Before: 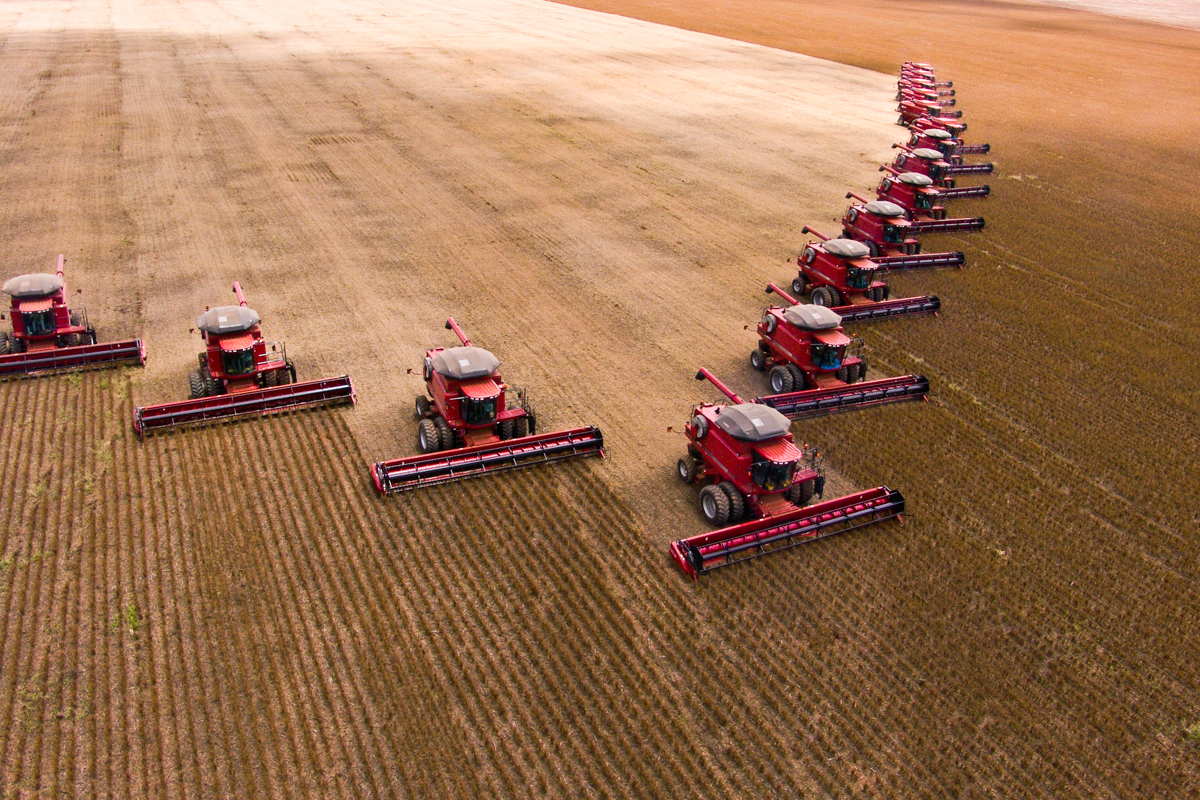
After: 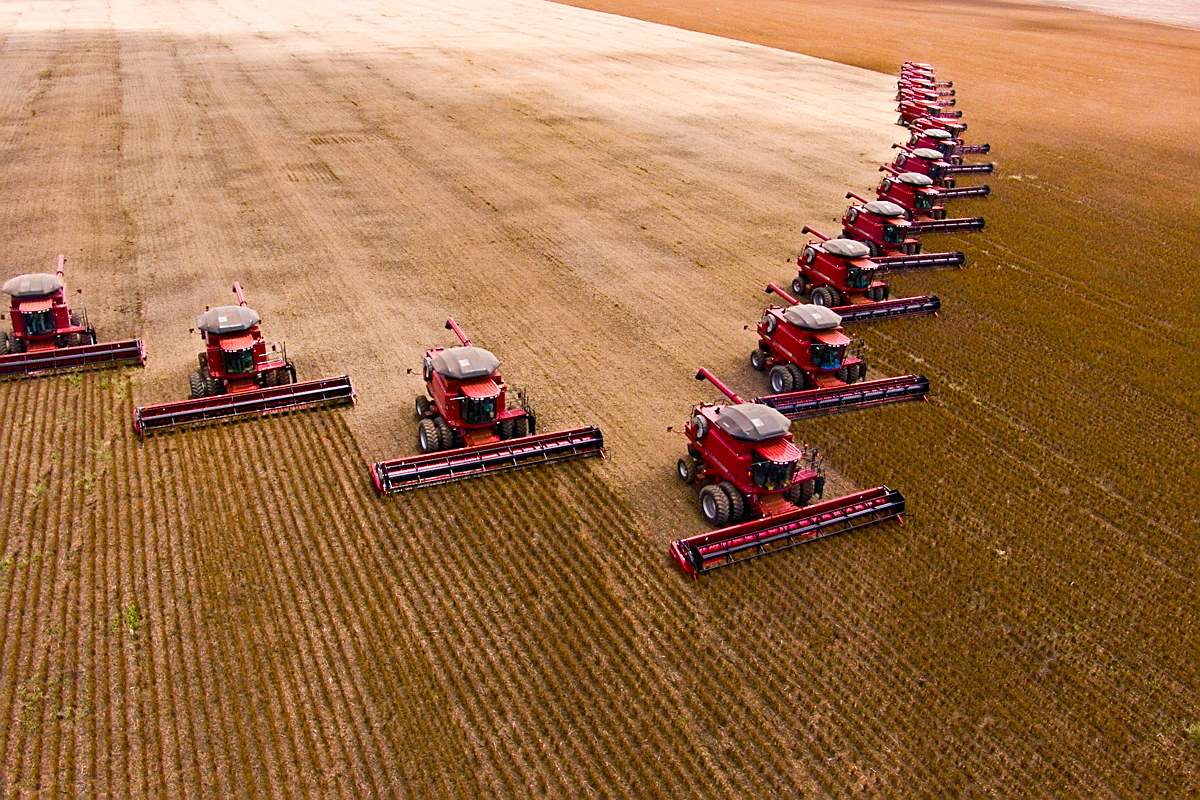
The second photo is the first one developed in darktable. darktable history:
color balance rgb: perceptual saturation grading › global saturation 20%, perceptual saturation grading › highlights -25%, perceptual saturation grading › shadows 25%
sharpen: on, module defaults
